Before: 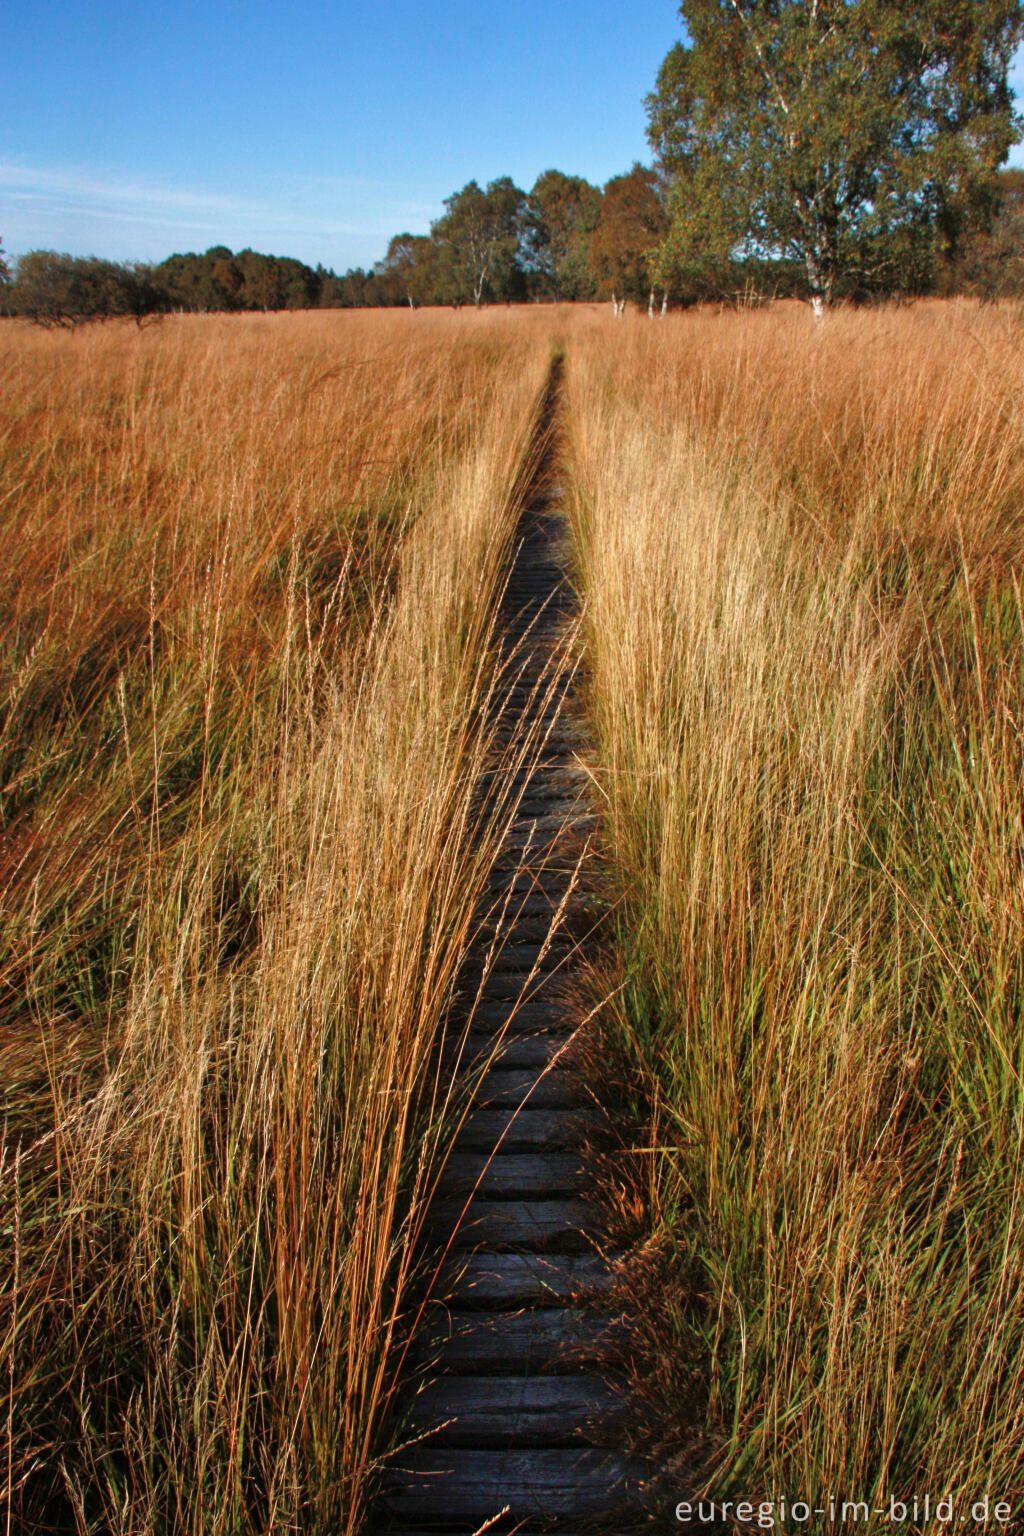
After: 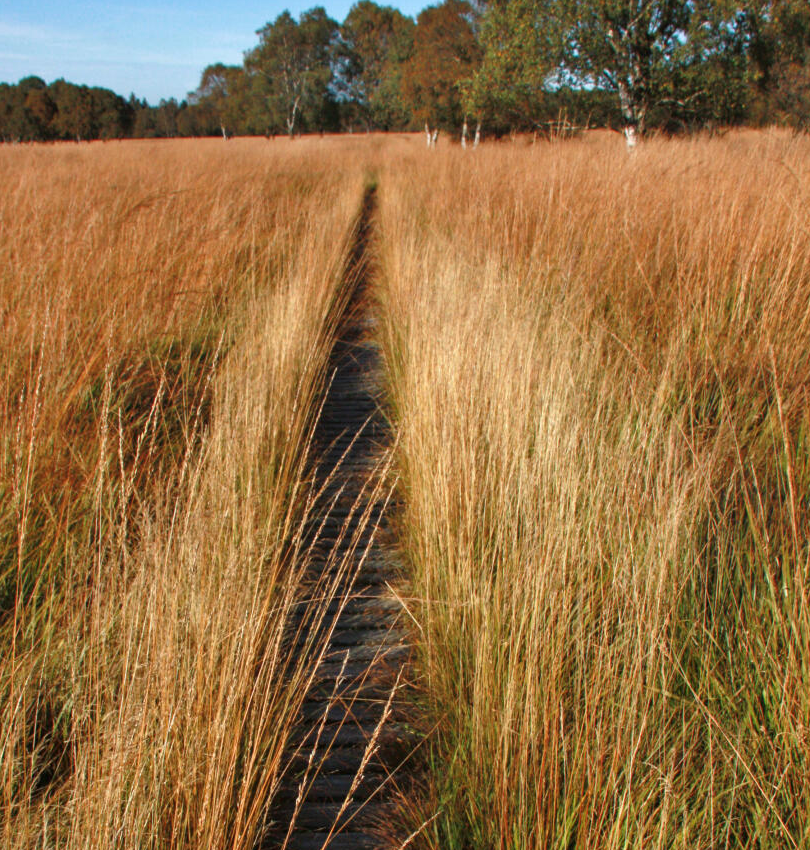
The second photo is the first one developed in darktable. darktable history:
crop: left 18.268%, top 11.098%, right 2.568%, bottom 33.515%
